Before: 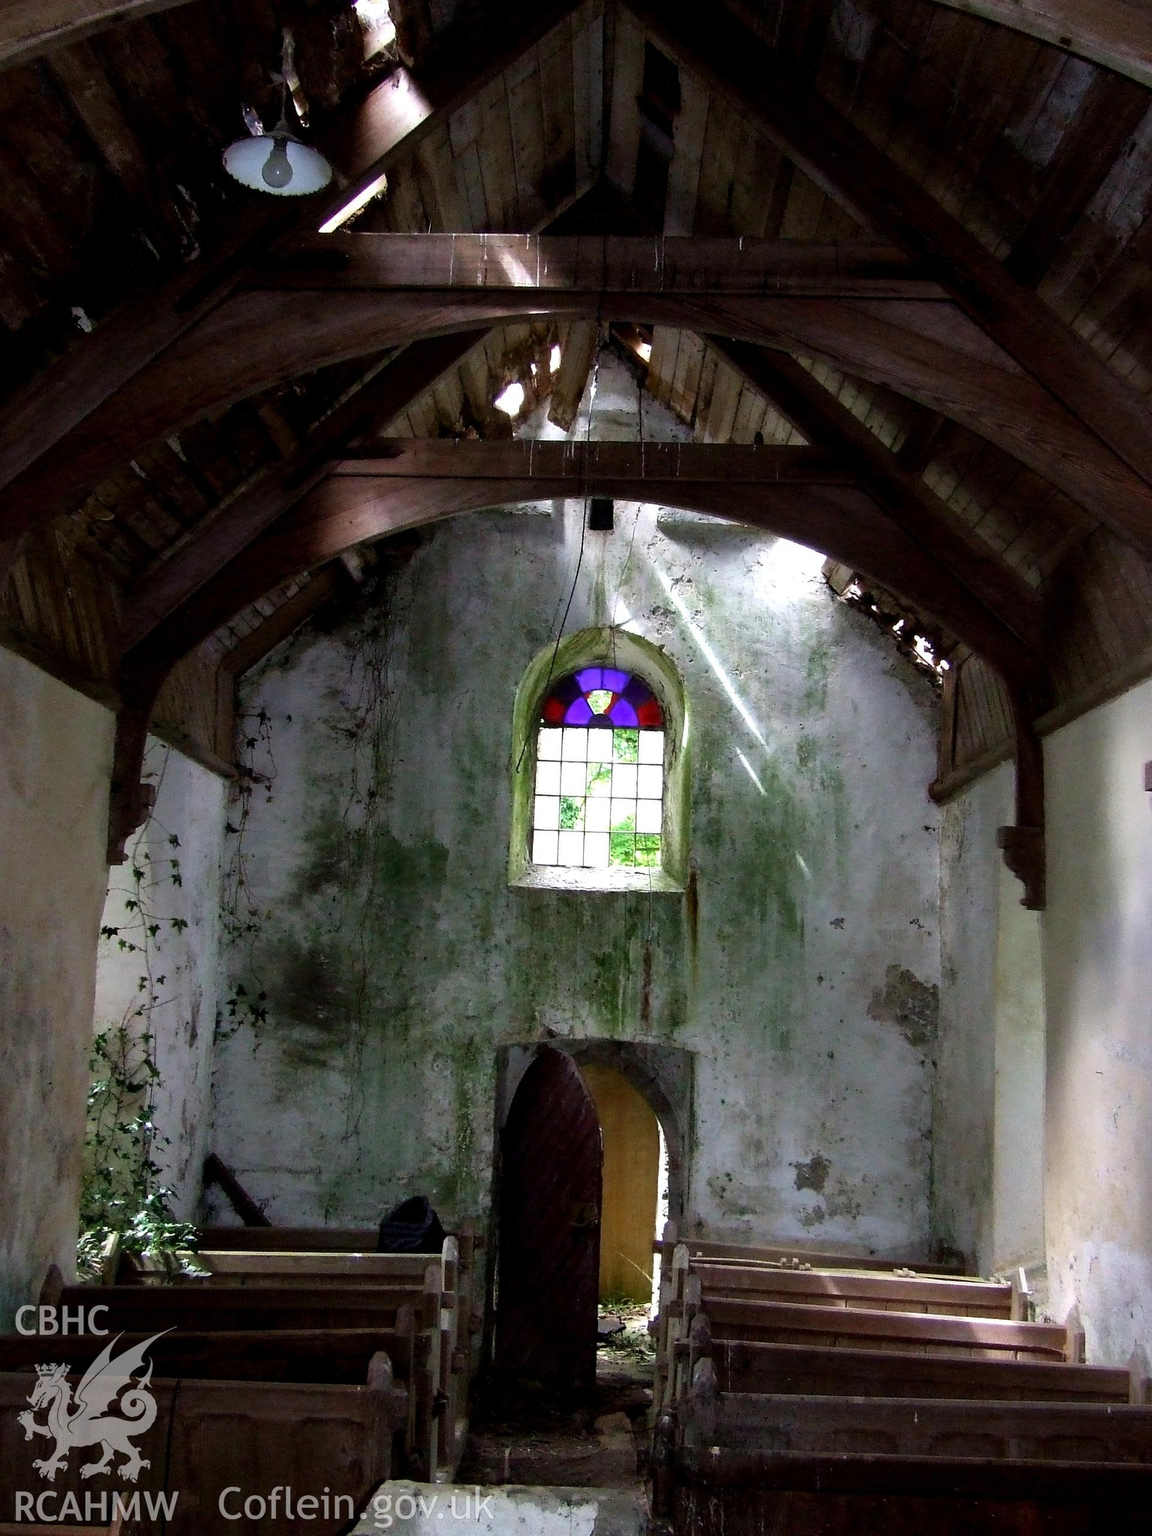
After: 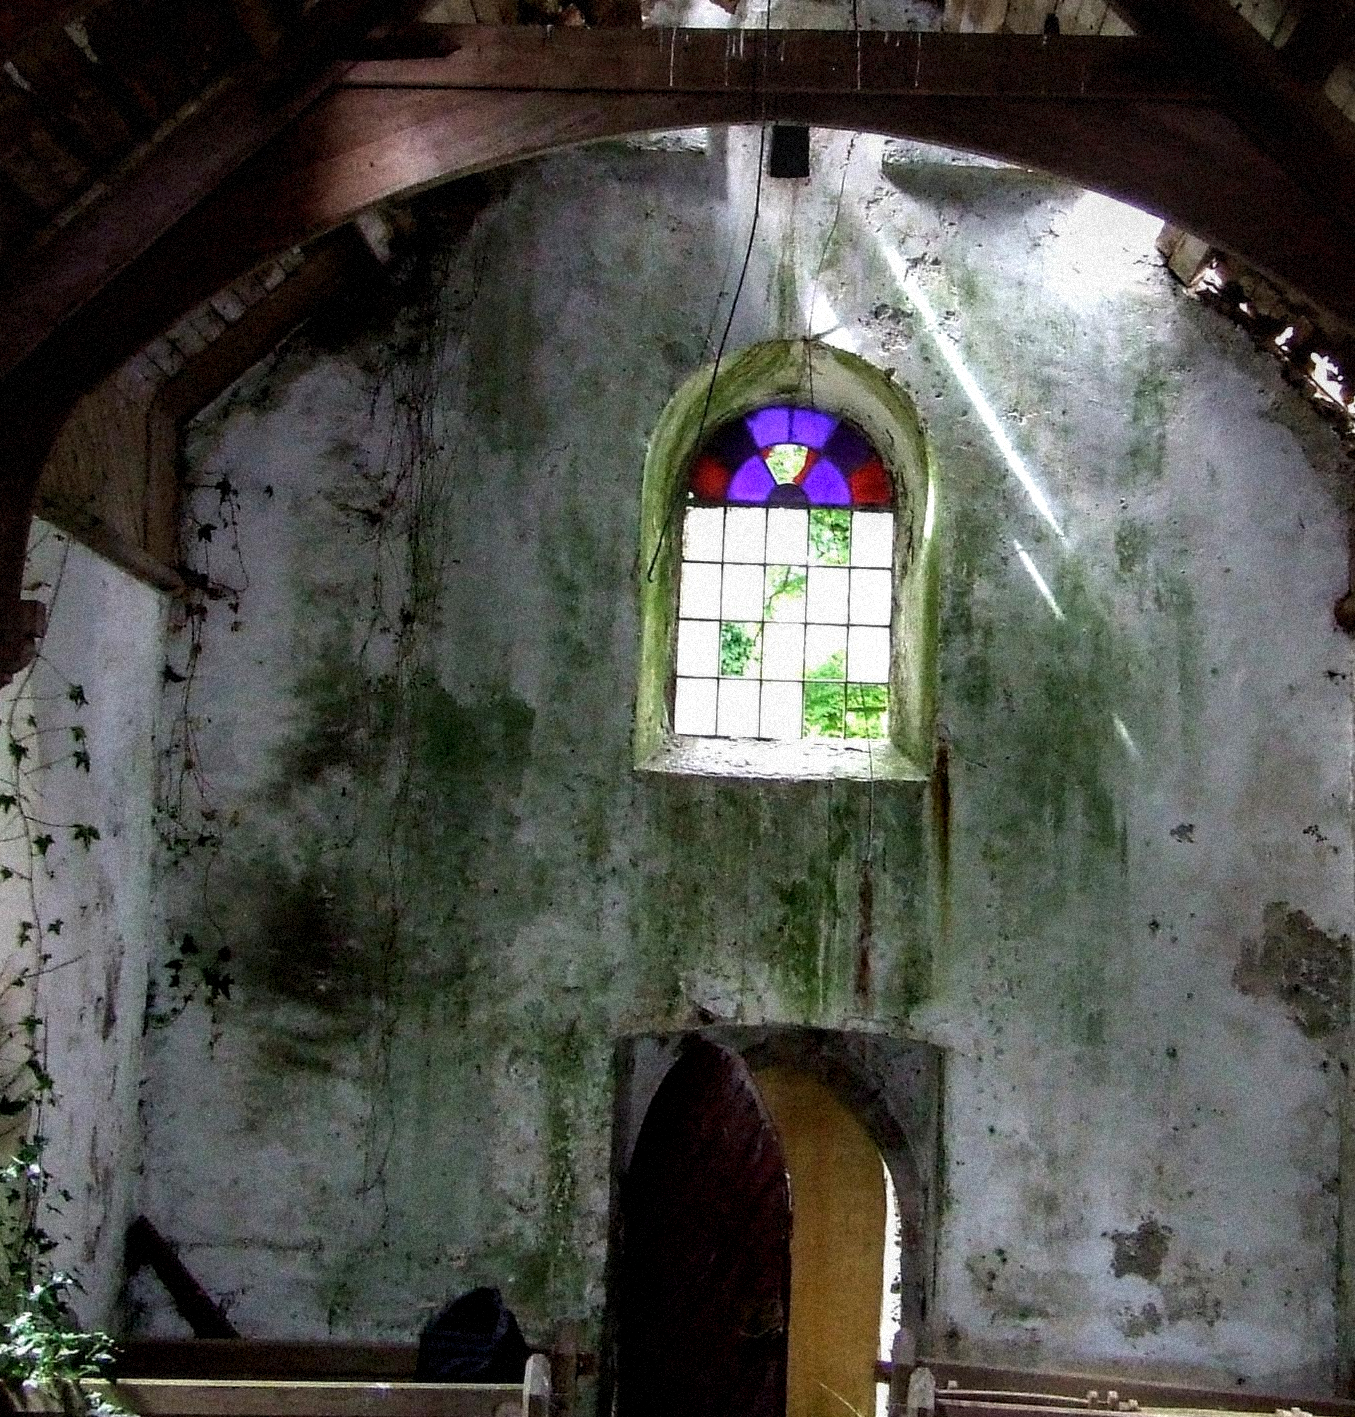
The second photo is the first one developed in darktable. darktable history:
local contrast: on, module defaults
crop: left 11.123%, top 27.61%, right 18.3%, bottom 17.034%
grain: coarseness 9.38 ISO, strength 34.99%, mid-tones bias 0%
